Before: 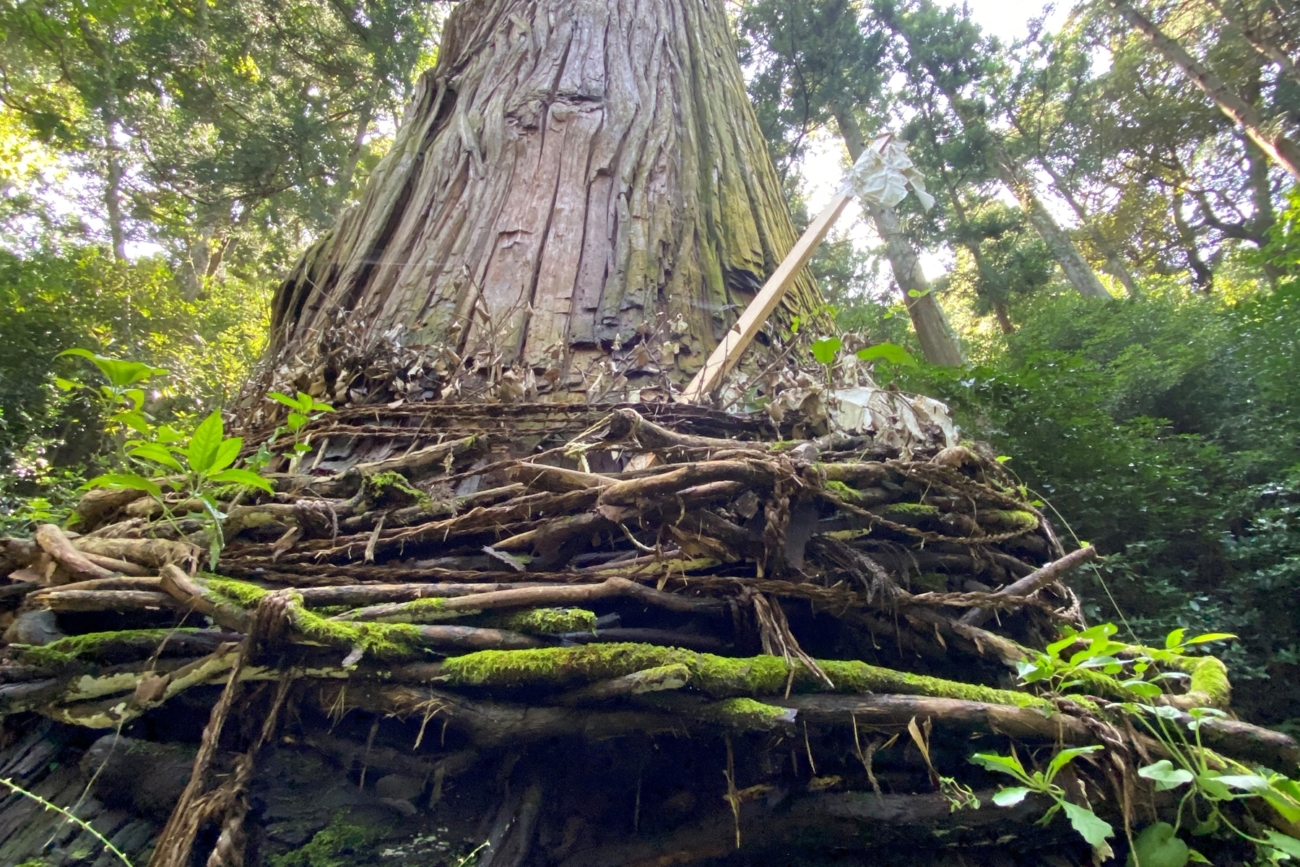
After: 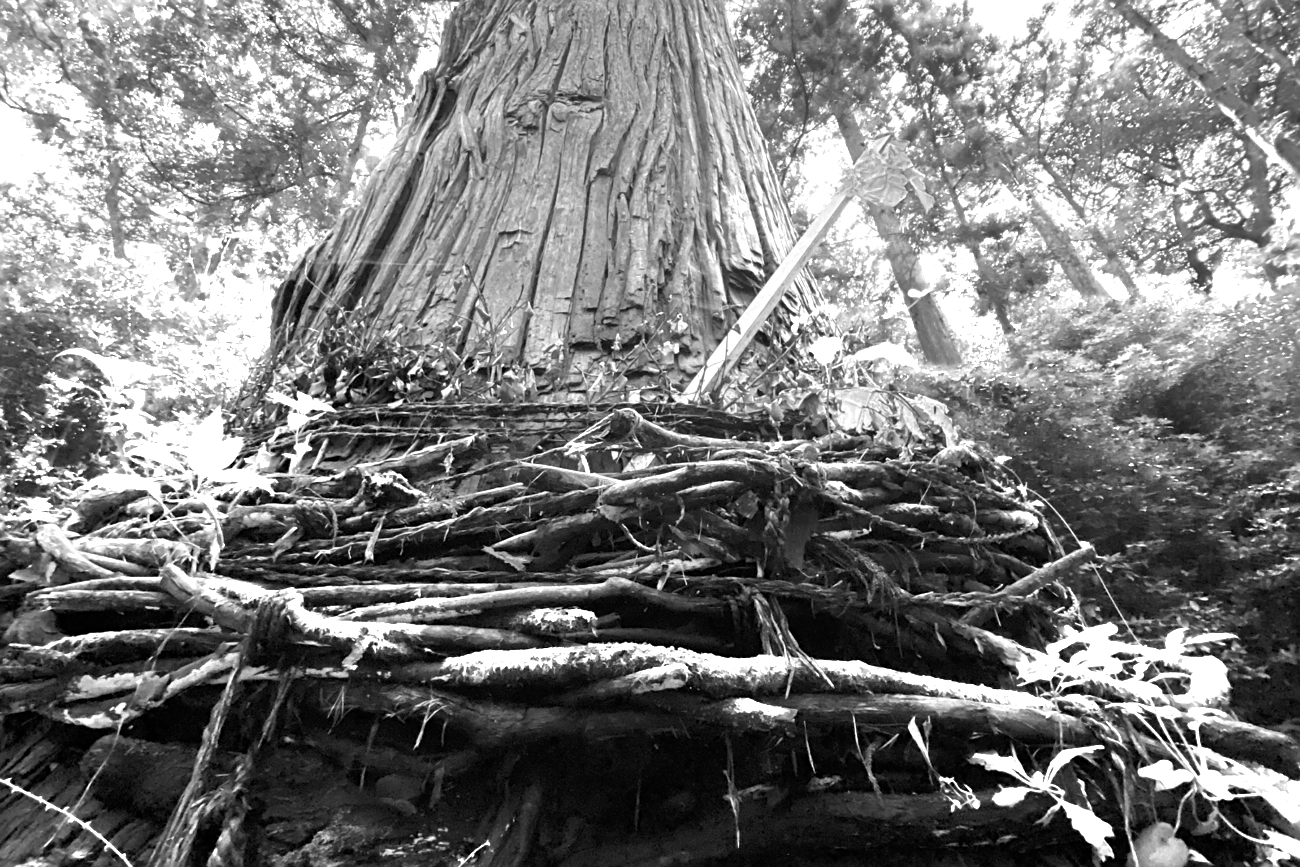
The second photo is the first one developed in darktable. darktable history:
color zones: curves: ch0 [(0, 0.554) (0.146, 0.662) (0.293, 0.86) (0.503, 0.774) (0.637, 0.106) (0.74, 0.072) (0.866, 0.488) (0.998, 0.569)]; ch1 [(0, 0) (0.143, 0) (0.286, 0) (0.429, 0) (0.571, 0) (0.714, 0) (0.857, 0)]
sharpen: on, module defaults
